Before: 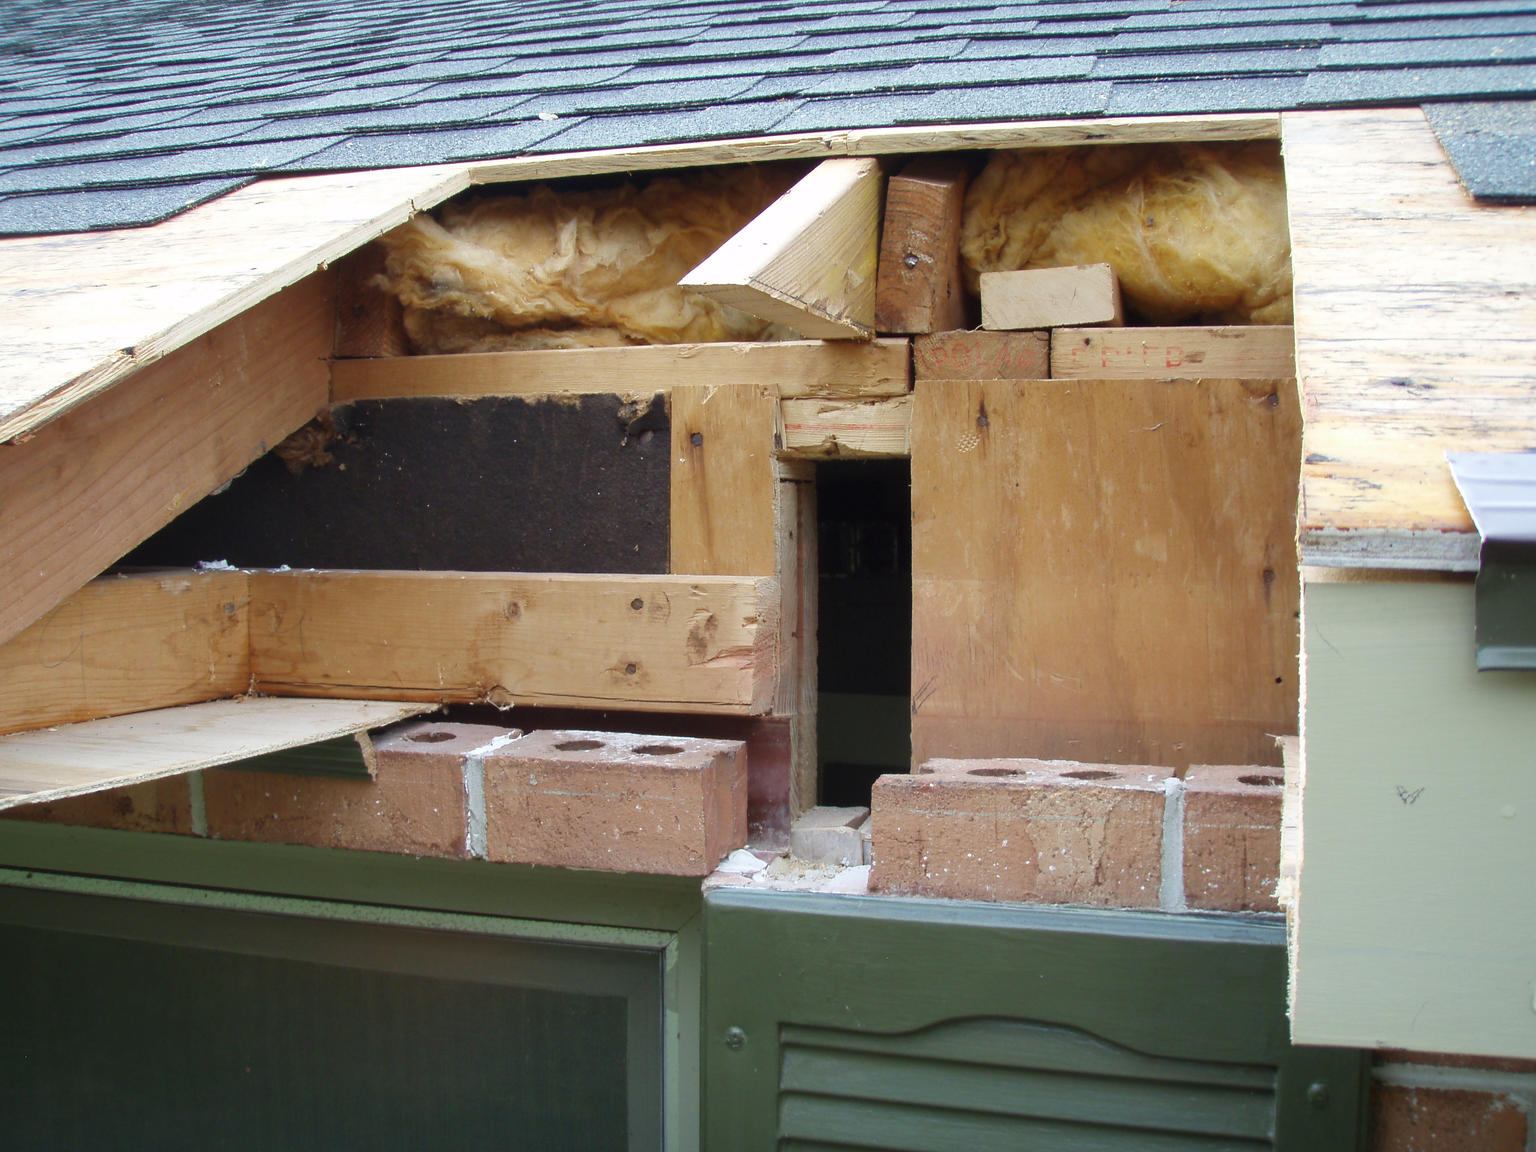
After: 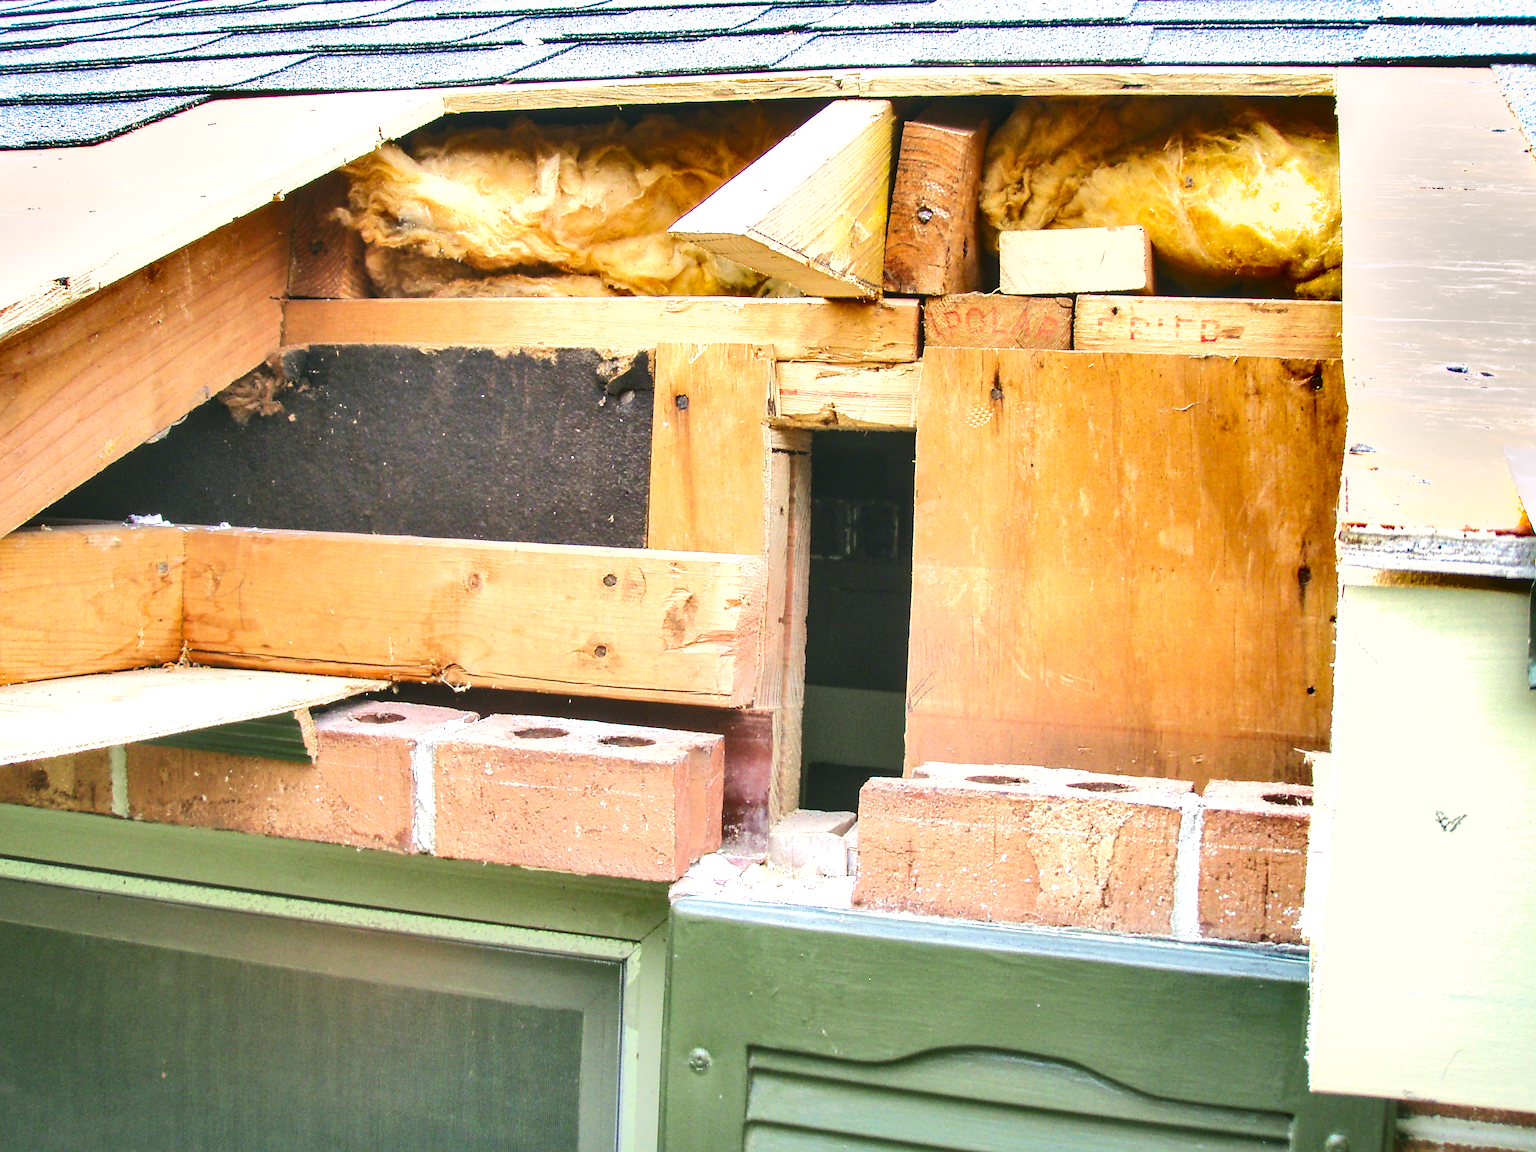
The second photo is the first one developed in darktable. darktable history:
levels: levels [0, 0.478, 1]
crop and rotate: angle -2.16°, left 3.074%, top 3.997%, right 1.368%, bottom 0.433%
tone equalizer: -7 EV 0.155 EV, -6 EV 0.638 EV, -5 EV 1.19 EV, -4 EV 1.31 EV, -3 EV 1.17 EV, -2 EV 0.6 EV, -1 EV 0.168 EV, edges refinement/feathering 500, mask exposure compensation -1.57 EV, preserve details no
shadows and highlights: radius 173.47, shadows 26.72, white point adjustment 2.99, highlights -68.48, soften with gaussian
local contrast: on, module defaults
exposure: black level correction 0, exposure 0.898 EV, compensate highlight preservation false
sharpen: on, module defaults
color correction: highlights a* 4.56, highlights b* 4.98, shadows a* -7.5, shadows b* 4.78
